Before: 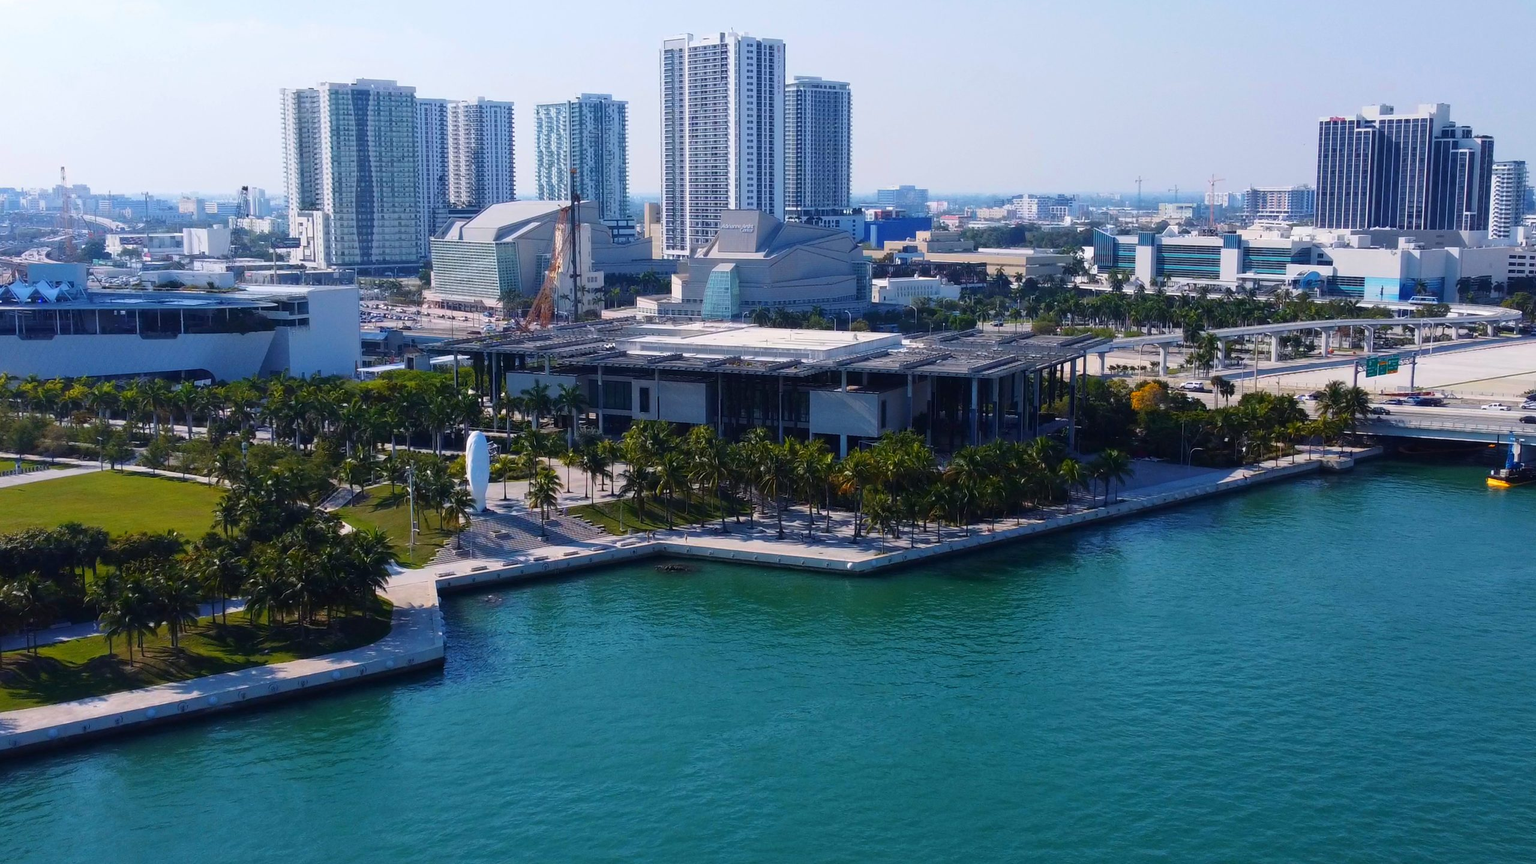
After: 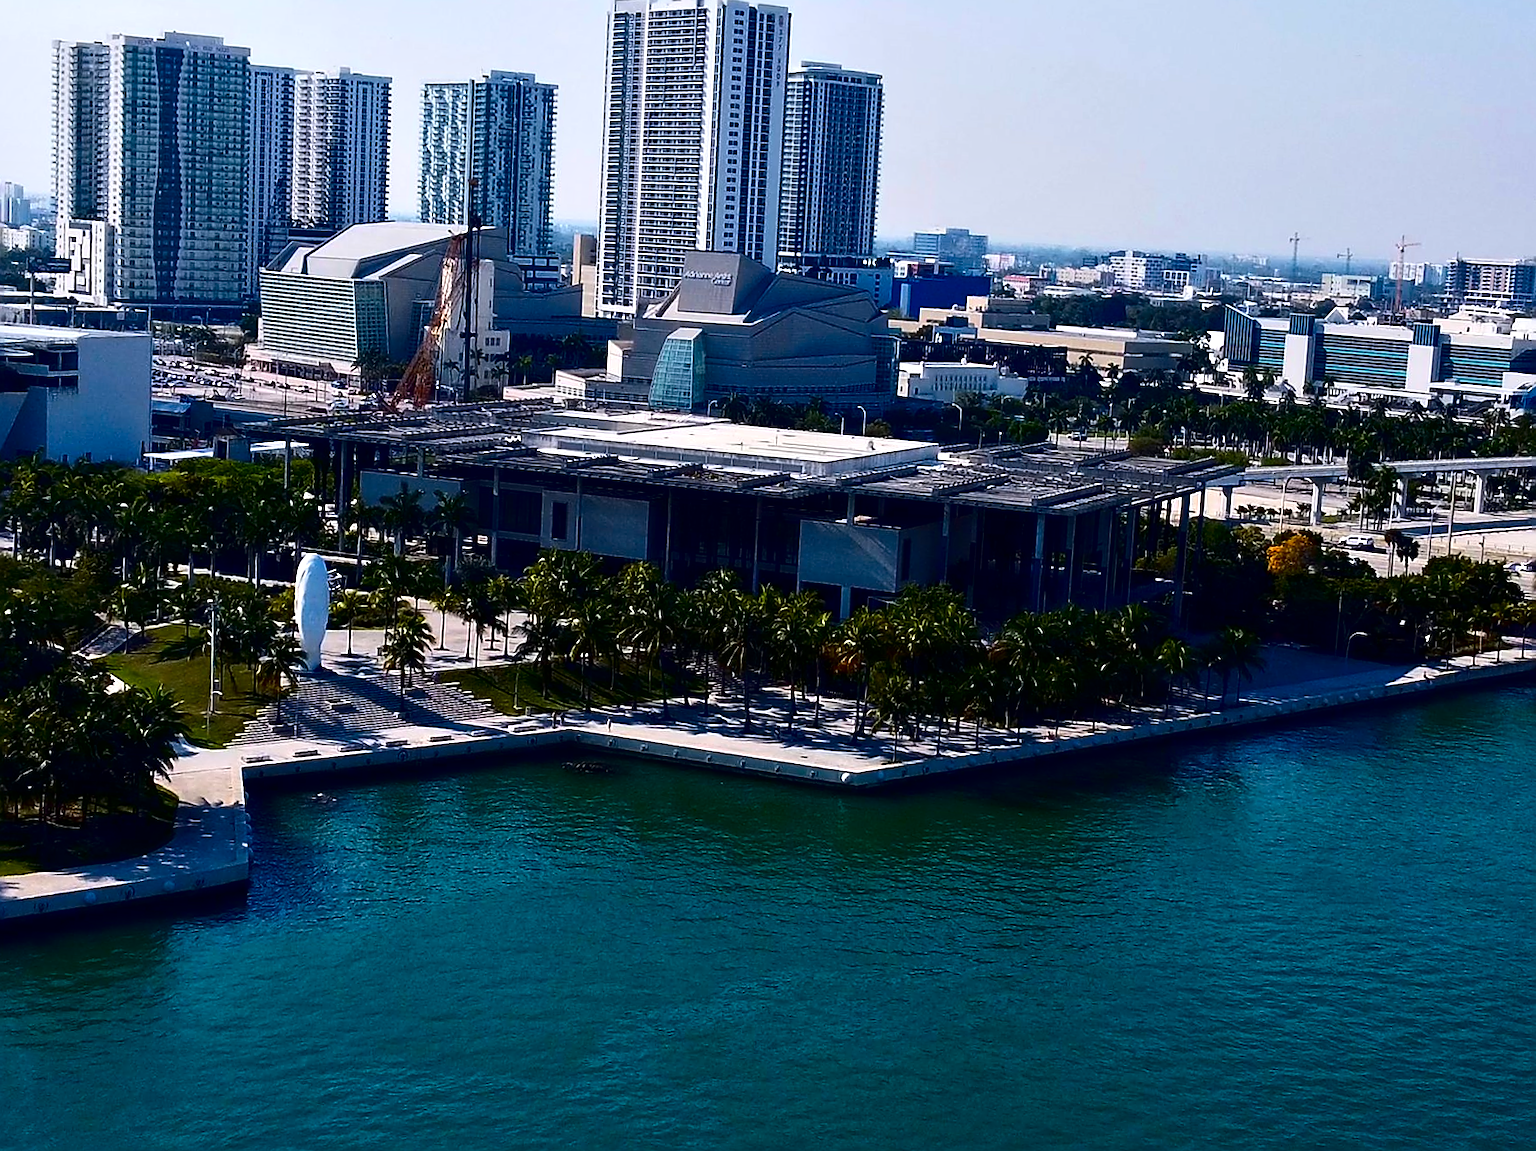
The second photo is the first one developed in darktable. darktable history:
contrast brightness saturation: contrast 0.192, brightness -0.244, saturation 0.118
crop and rotate: angle -2.99°, left 14.094%, top 0.035%, right 10.939%, bottom 0.023%
sharpen: radius 1.664, amount 1.307
contrast equalizer: octaves 7, y [[0.439, 0.44, 0.442, 0.457, 0.493, 0.498], [0.5 ×6], [0.5 ×6], [0 ×6], [0 ×6]], mix -0.991
